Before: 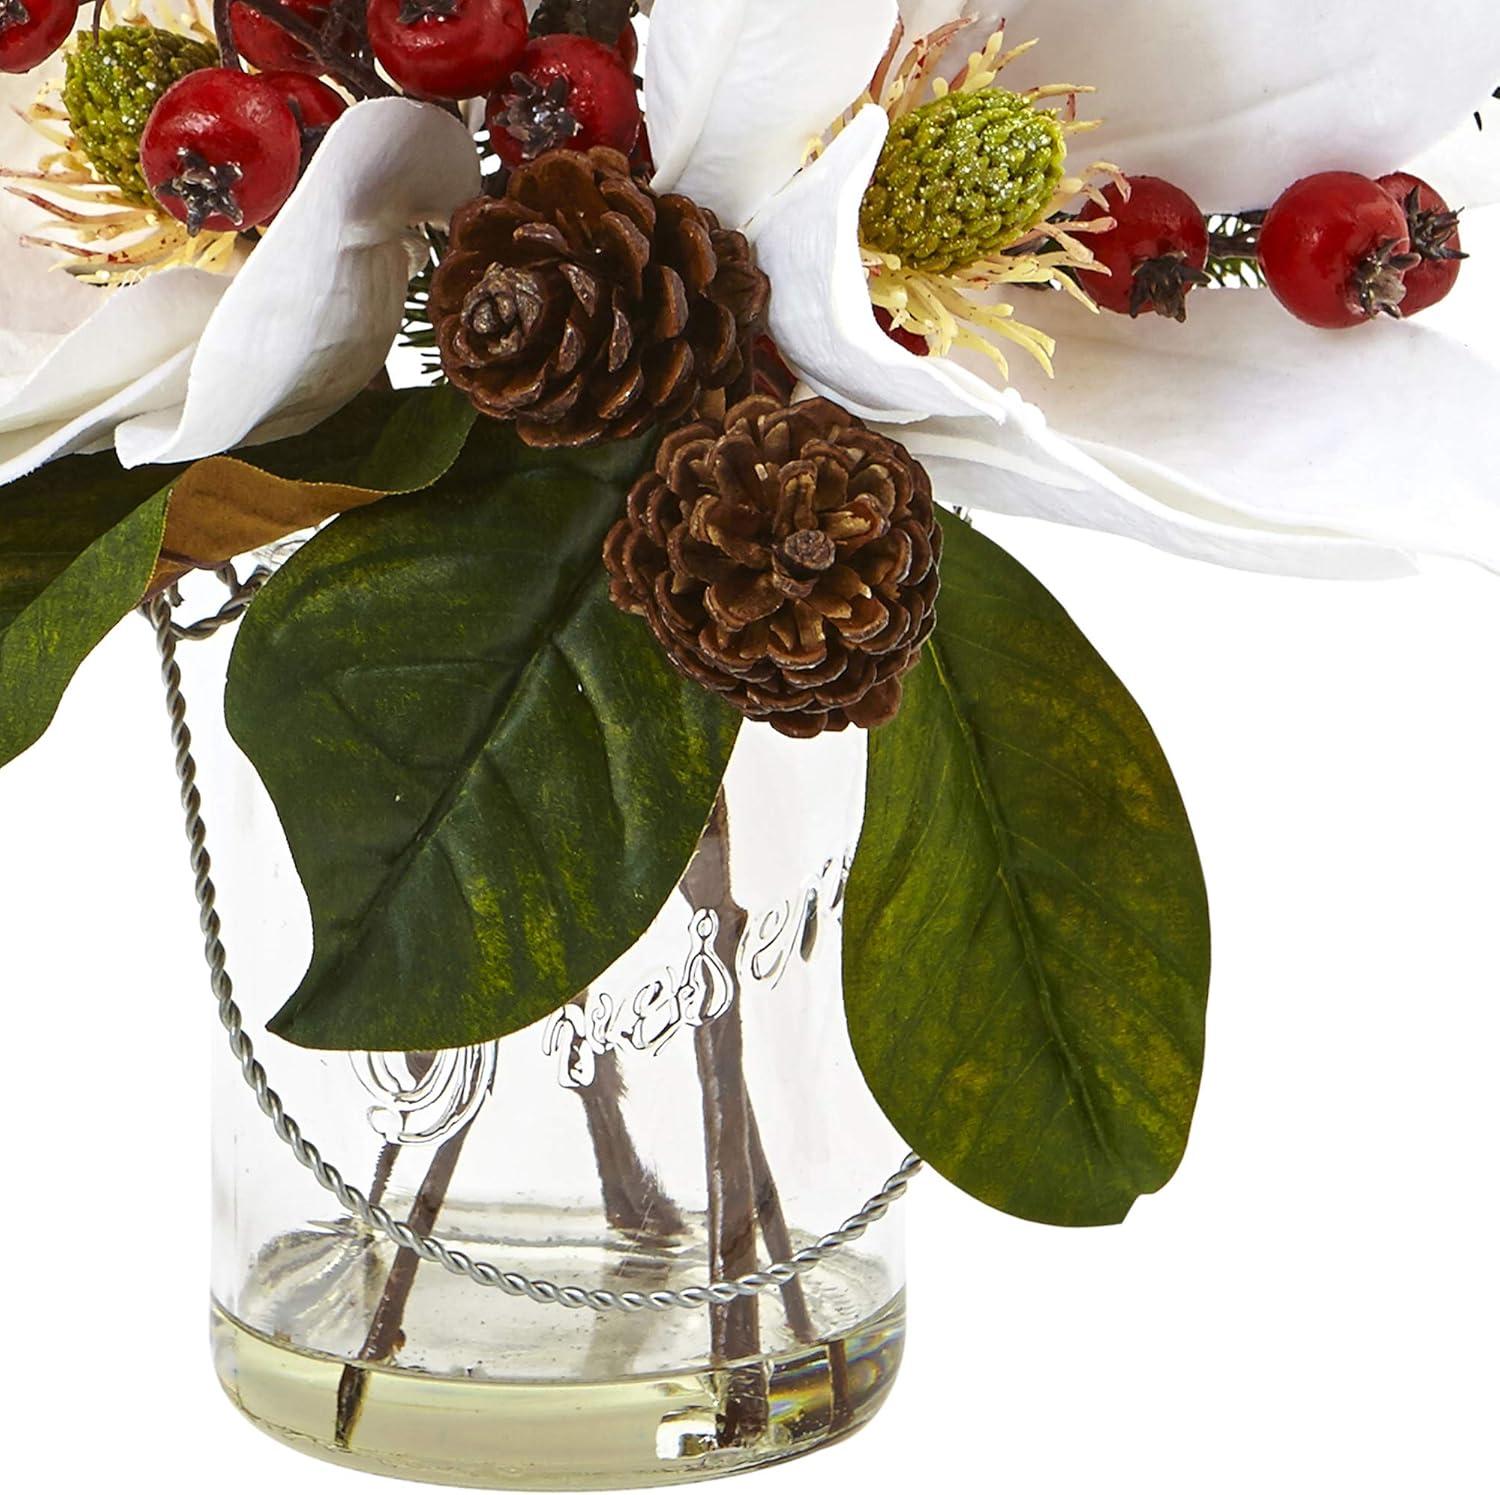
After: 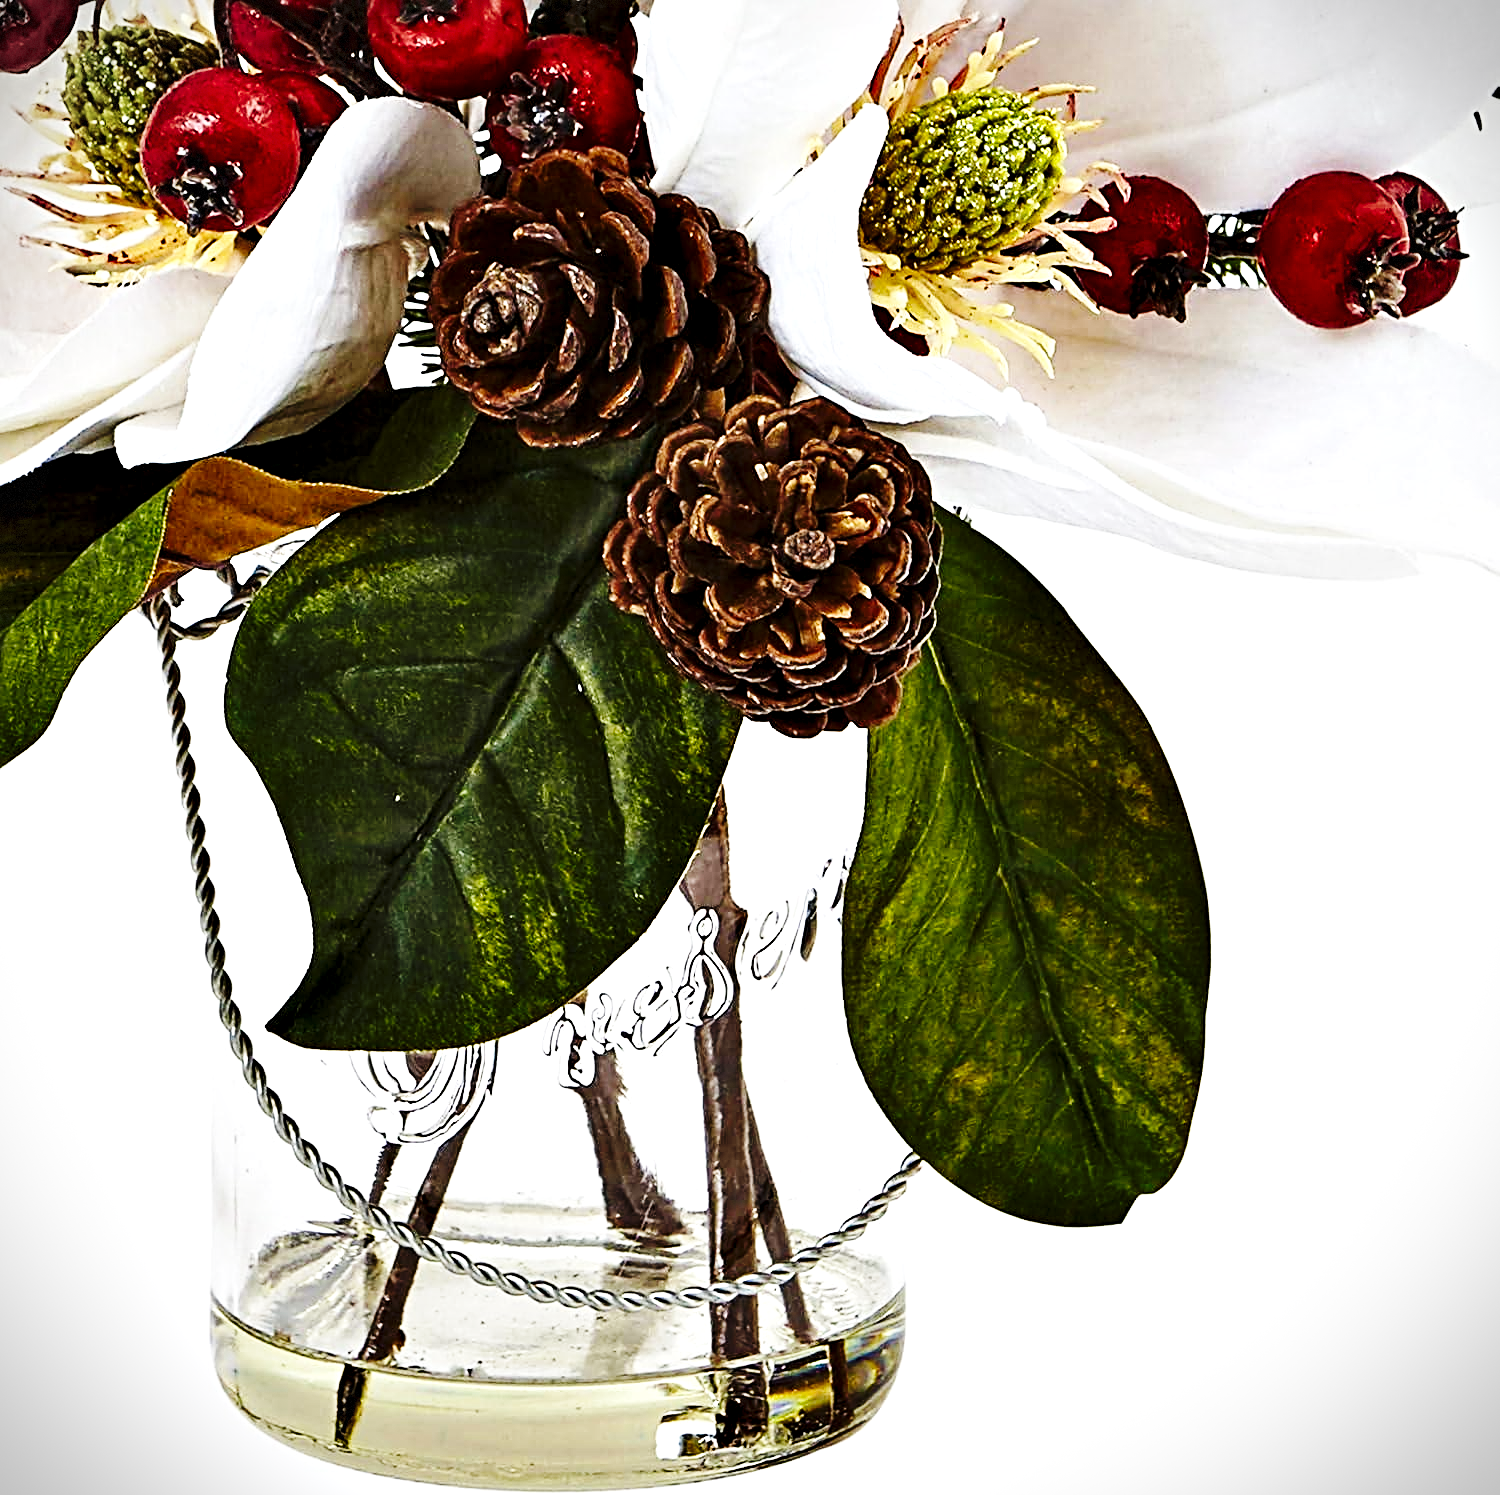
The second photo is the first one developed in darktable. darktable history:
sharpen: radius 3.986
base curve: curves: ch0 [(0, 0) (0.036, 0.025) (0.121, 0.166) (0.206, 0.329) (0.605, 0.79) (1, 1)], preserve colors none
contrast equalizer: y [[0.6 ×6], [0.55 ×6], [0 ×6], [0 ×6], [0 ×6]]
vignetting: fall-off start 100.51%, dithering 8-bit output
